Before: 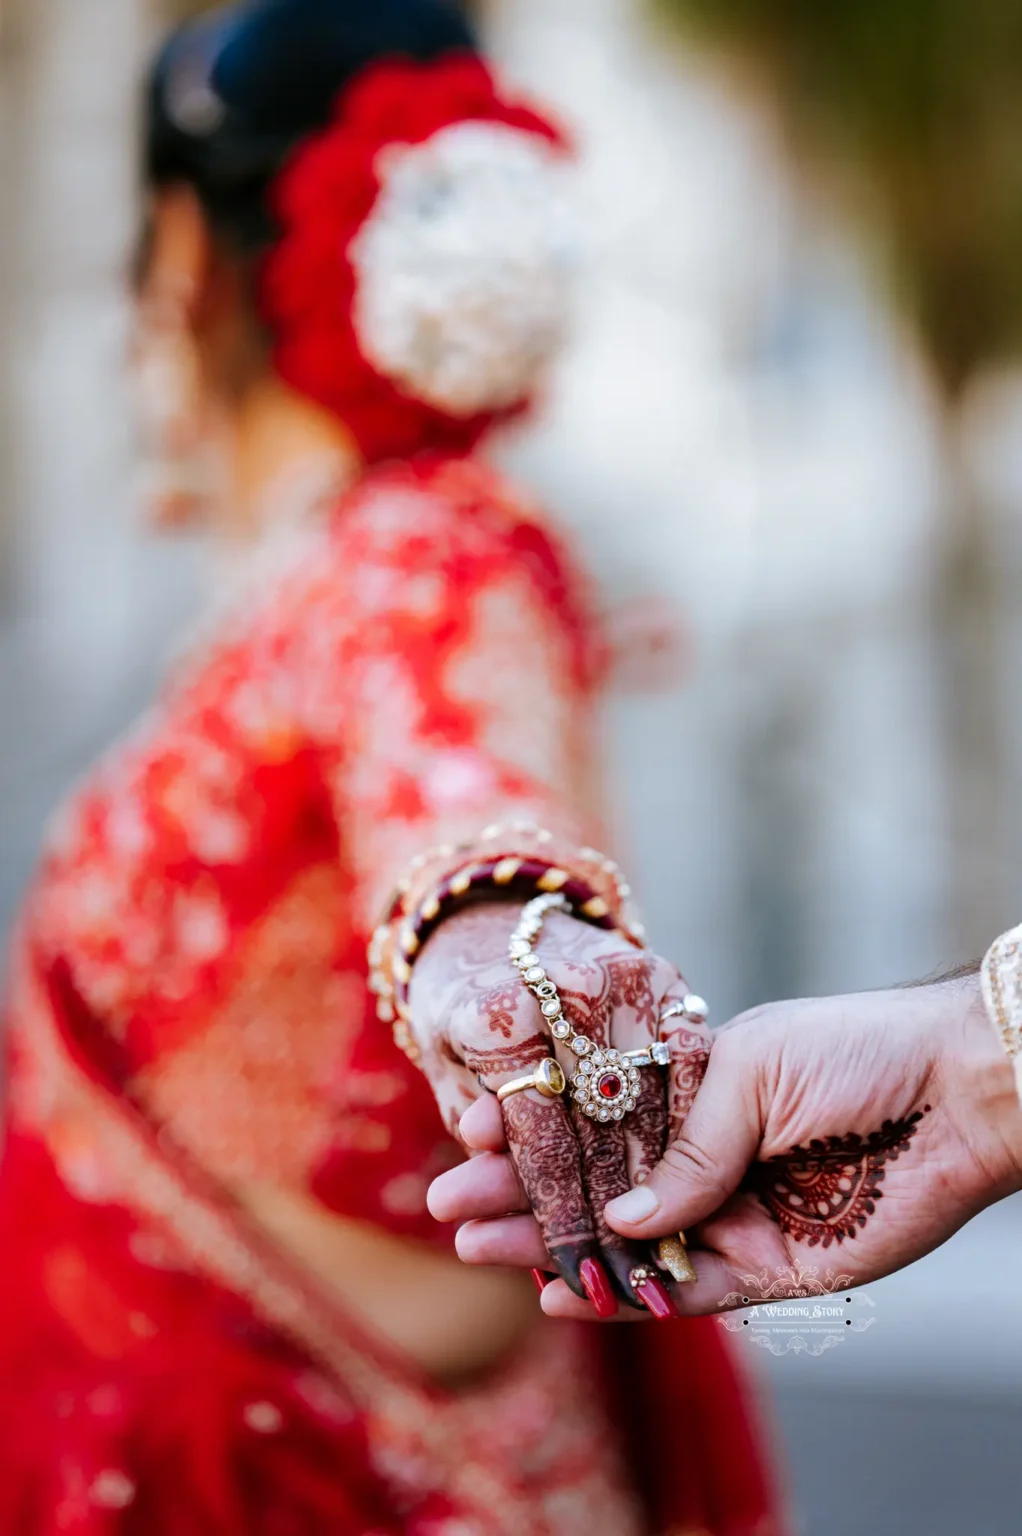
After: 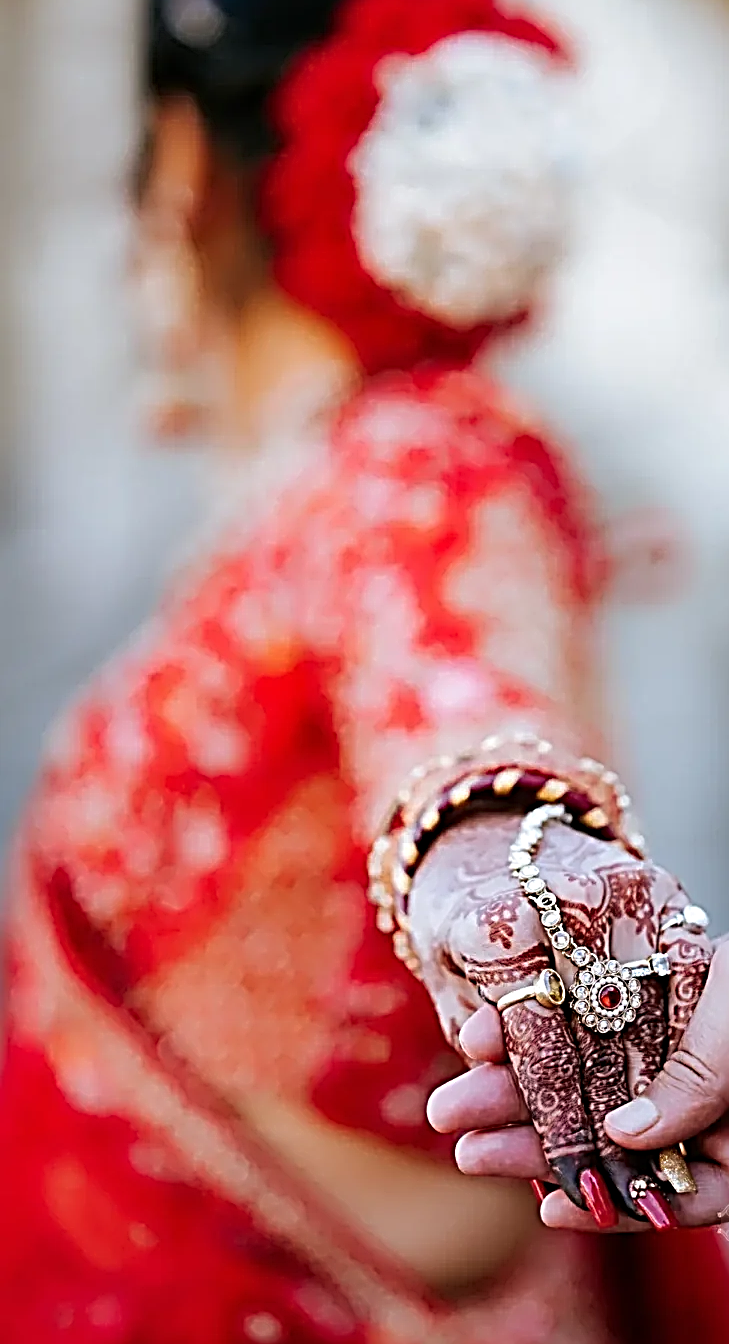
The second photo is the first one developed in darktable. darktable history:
sharpen: radius 3.158, amount 1.731
crop: top 5.803%, right 27.864%, bottom 5.804%
